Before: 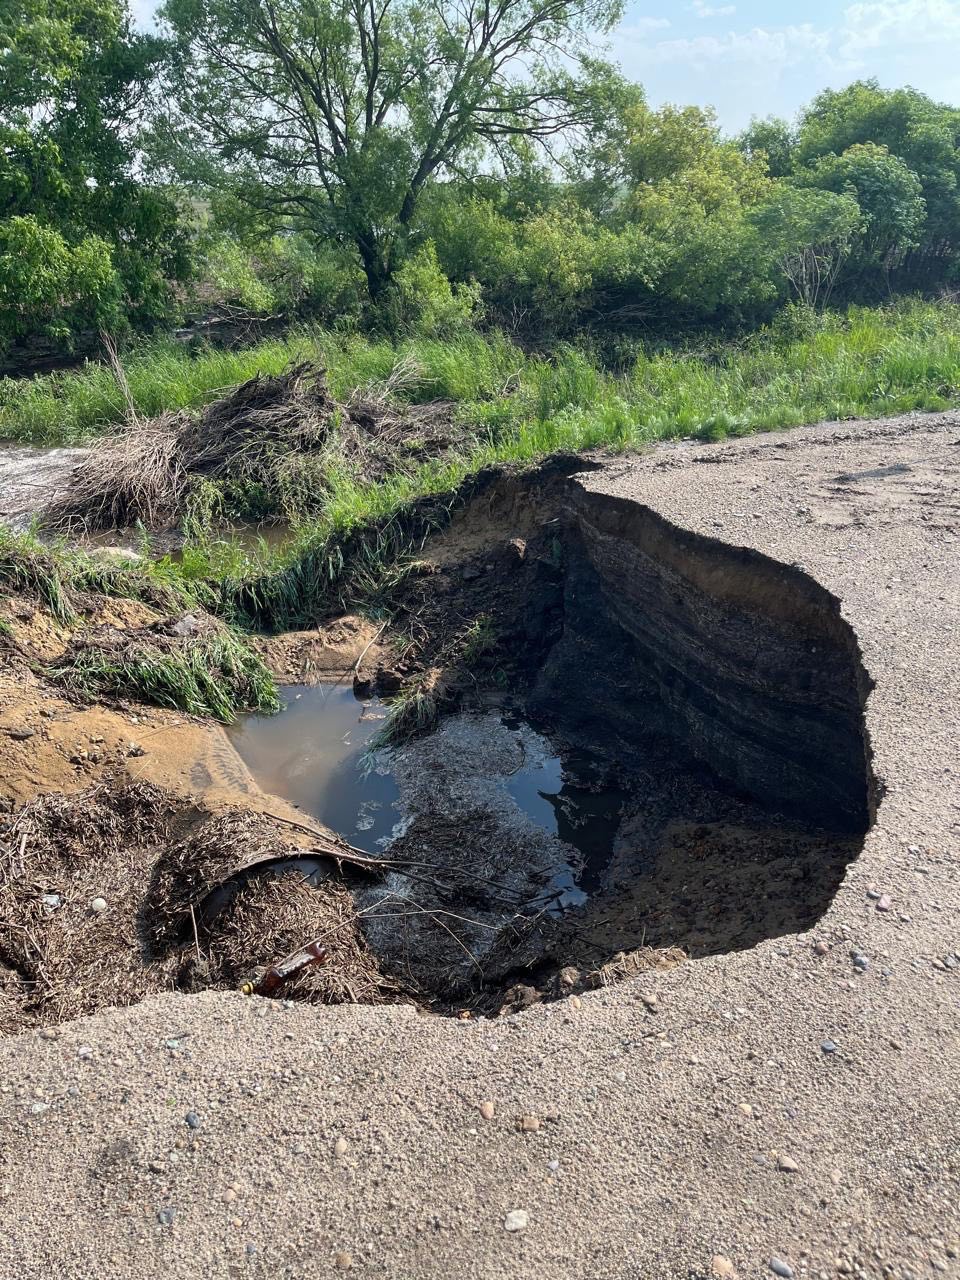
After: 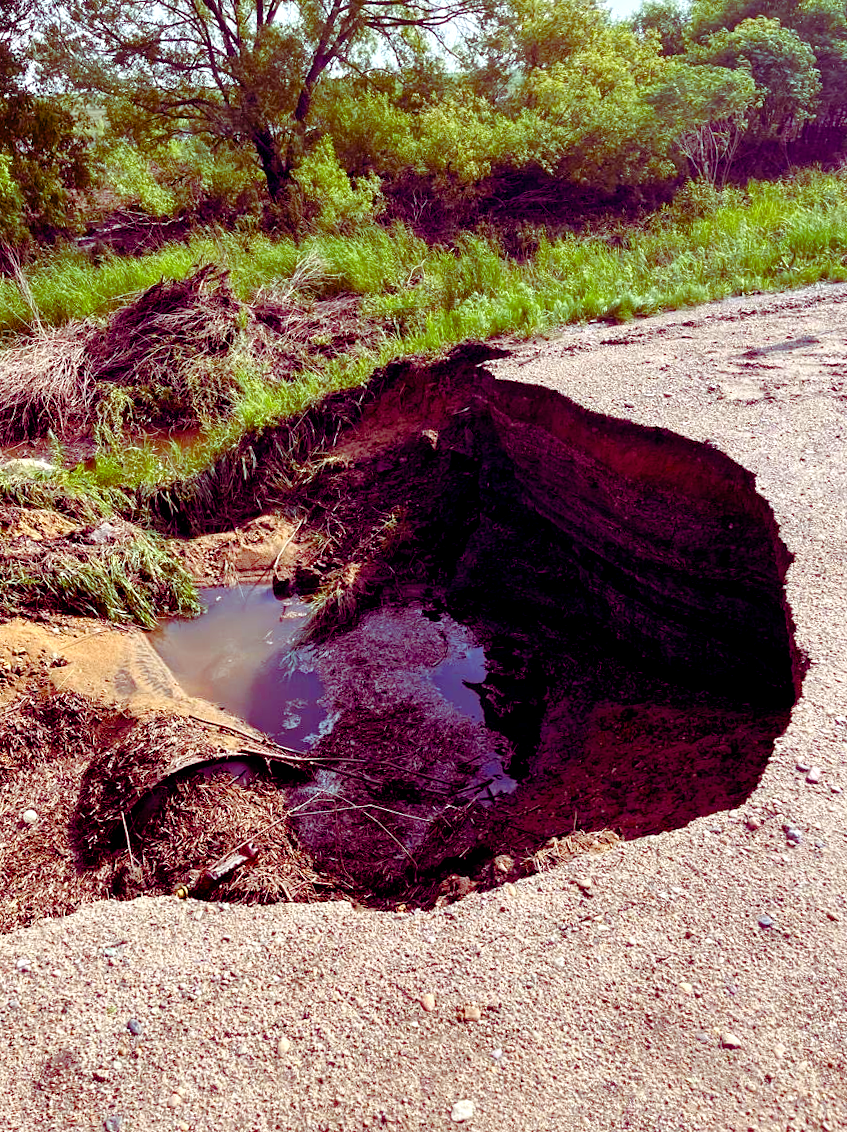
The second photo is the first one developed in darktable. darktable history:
color balance rgb: shadows lift › luminance -19.096%, shadows lift › chroma 35.301%, global offset › luminance -0.514%, linear chroma grading › shadows 31.597%, linear chroma grading › global chroma -1.521%, linear chroma grading › mid-tones 3.784%, perceptual saturation grading › global saturation 20%, perceptual saturation grading › highlights -25.525%, perceptual saturation grading › shadows 50.438%, global vibrance 31.099%
tone equalizer: -8 EV -0.418 EV, -7 EV -0.364 EV, -6 EV -0.301 EV, -5 EV -0.193 EV, -3 EV 0.203 EV, -2 EV 0.312 EV, -1 EV 0.382 EV, +0 EV 0.433 EV, smoothing diameter 24.91%, edges refinement/feathering 10.14, preserve details guided filter
crop and rotate: angle 2.89°, left 5.95%, top 5.678%
